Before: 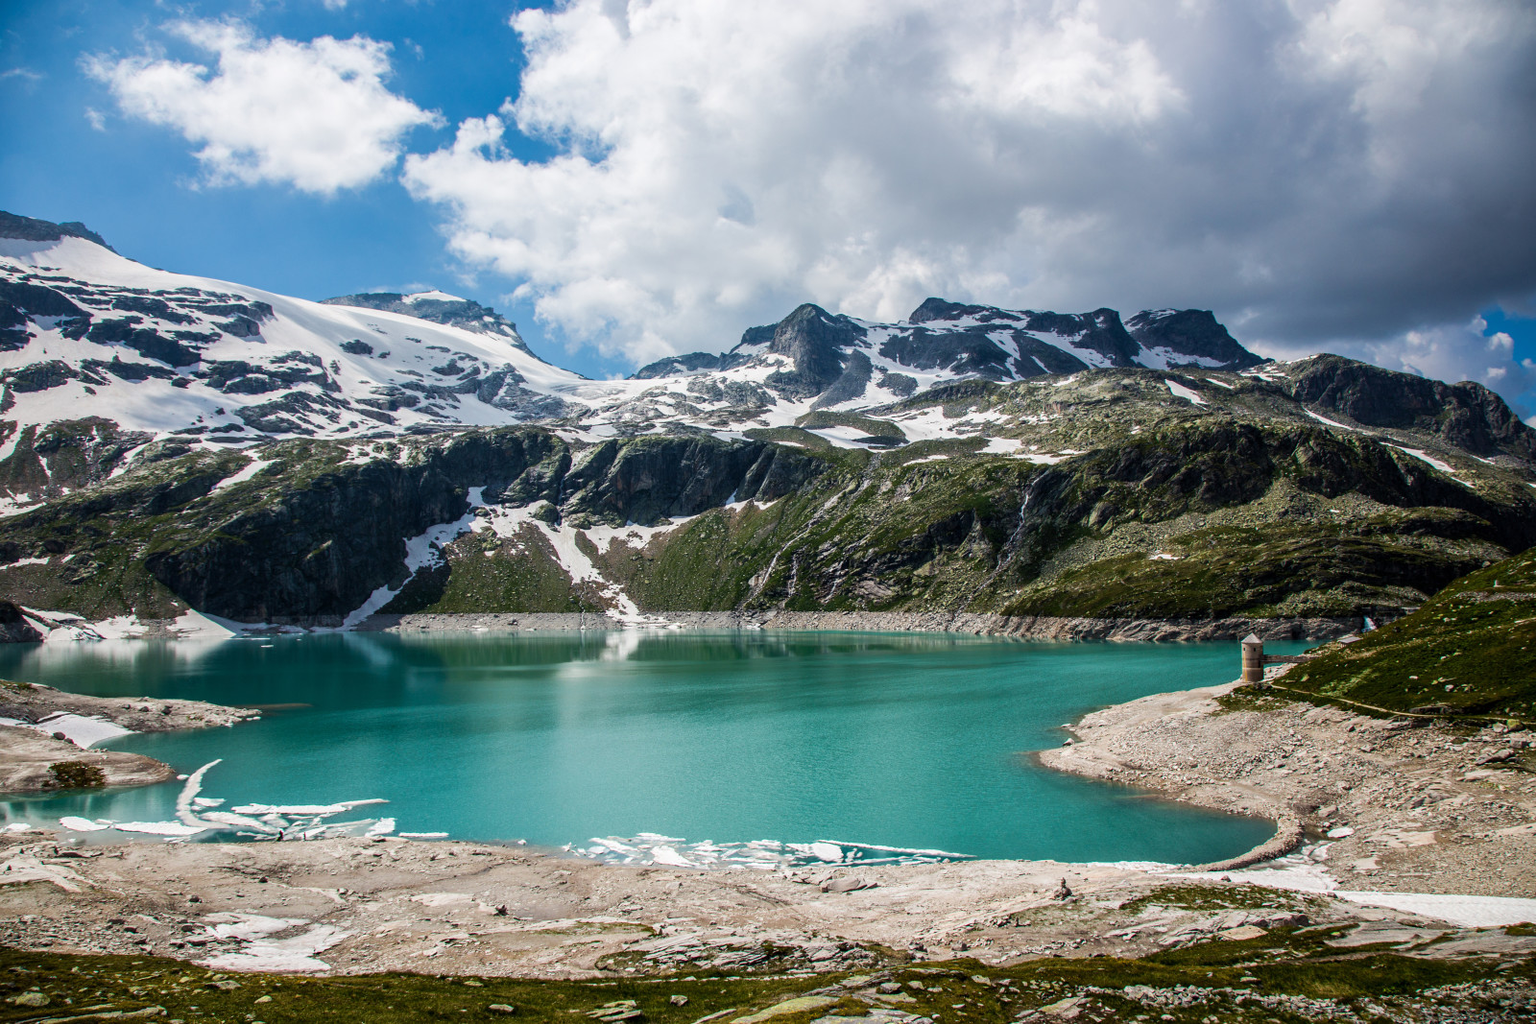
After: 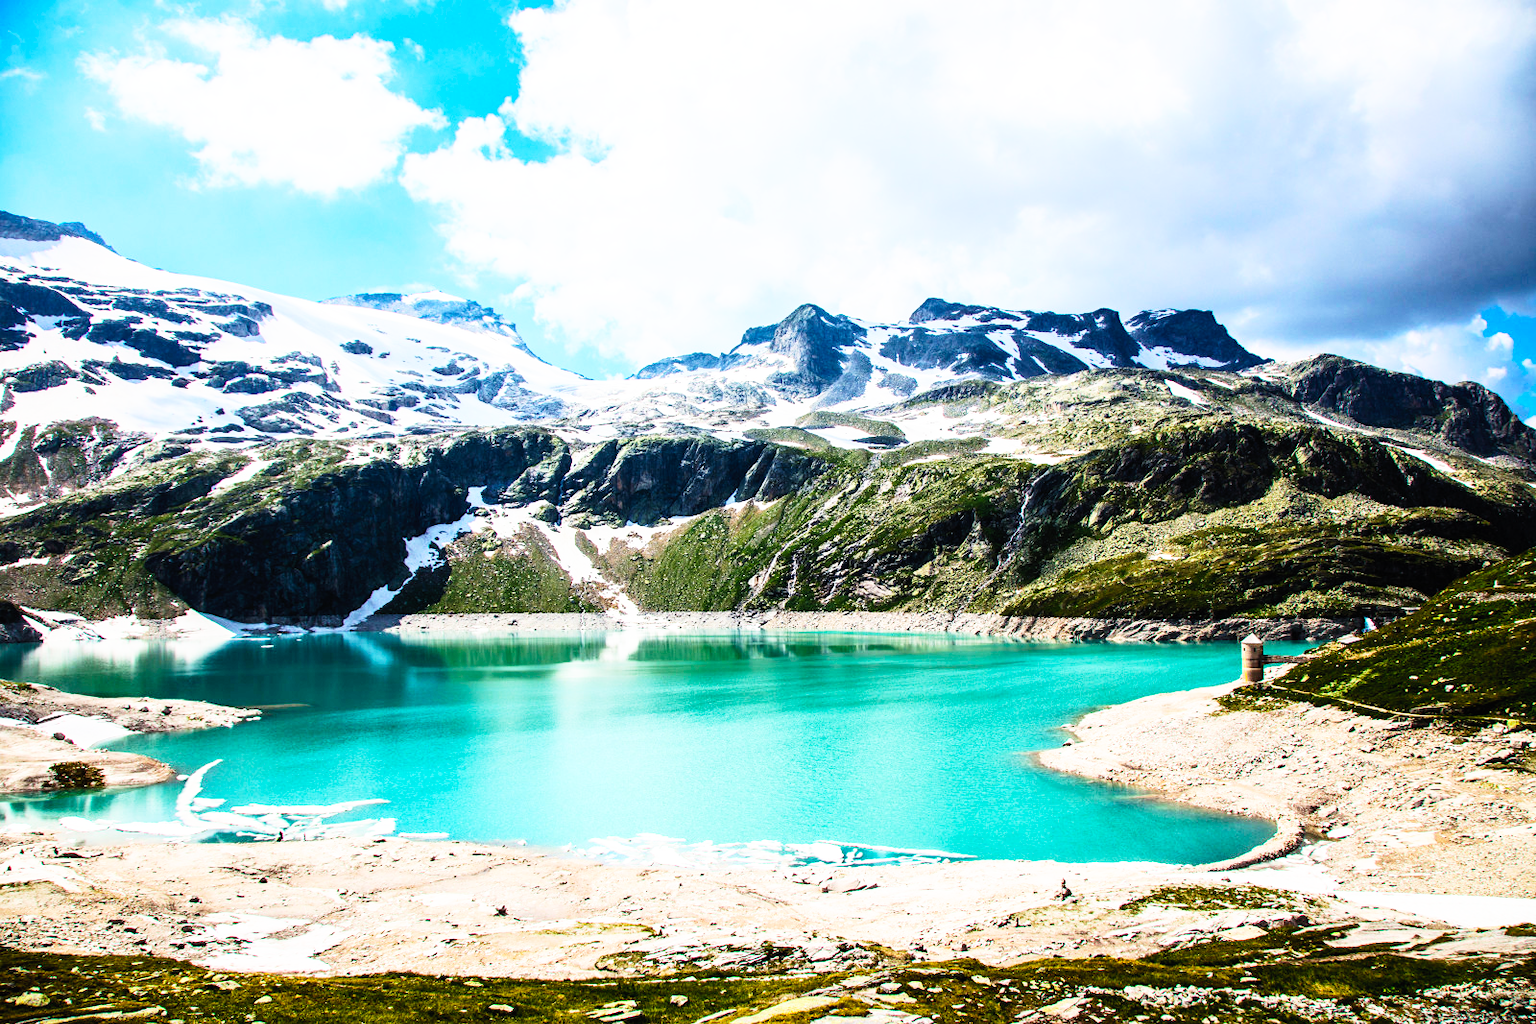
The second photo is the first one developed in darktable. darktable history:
base curve: curves: ch0 [(0, 0) (0.007, 0.004) (0.027, 0.03) (0.046, 0.07) (0.207, 0.54) (0.442, 0.872) (0.673, 0.972) (1, 1)], preserve colors none
contrast brightness saturation: contrast 0.197, brightness 0.143, saturation 0.144
exposure: compensate highlight preservation false
